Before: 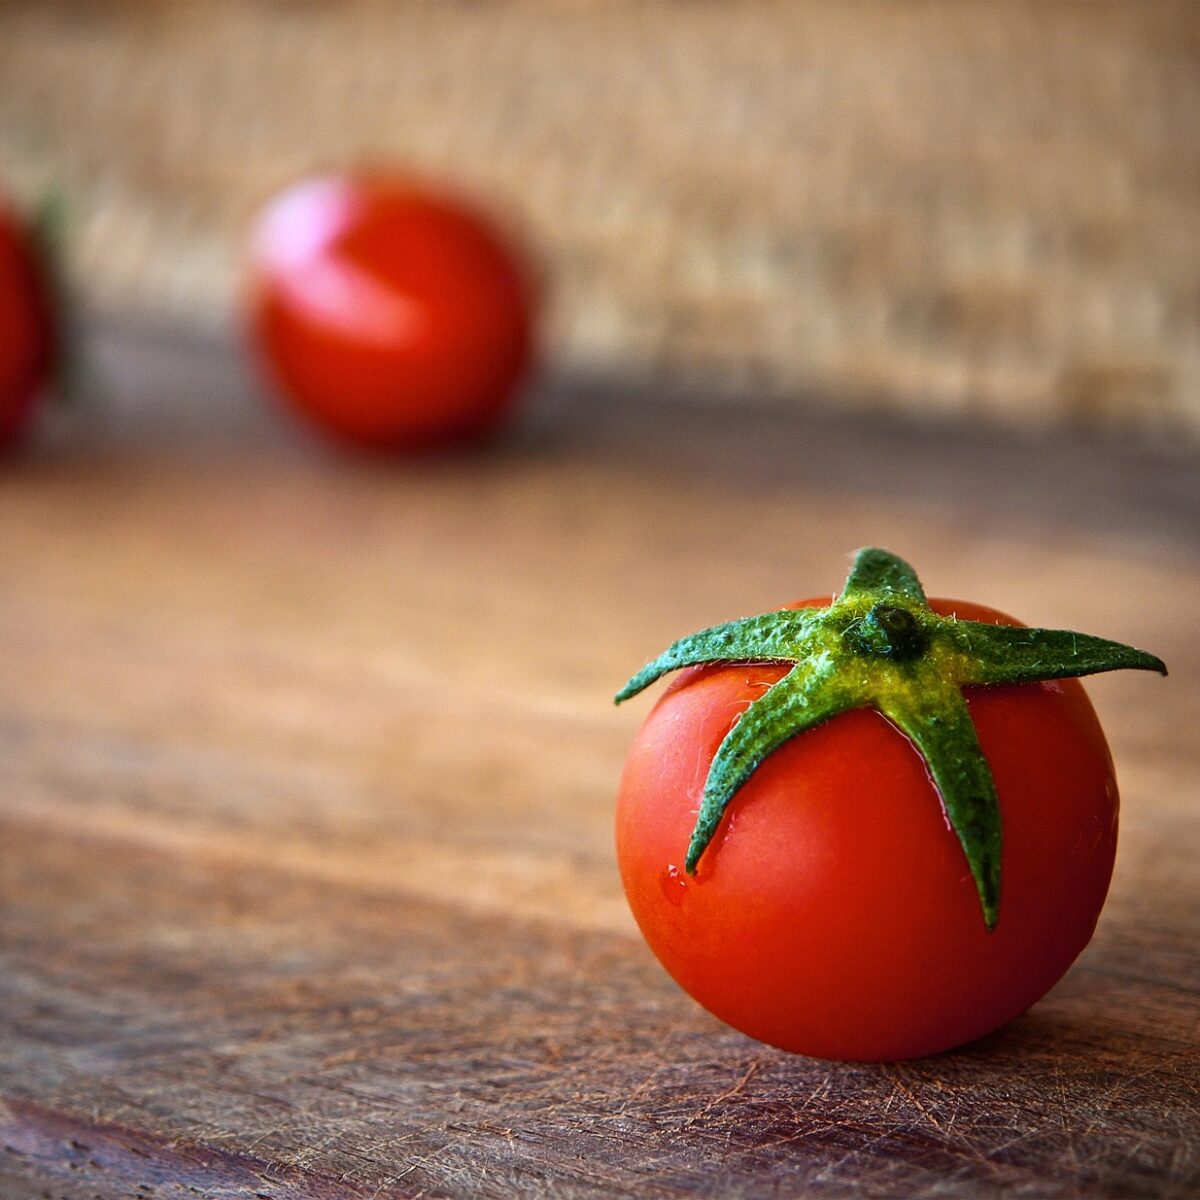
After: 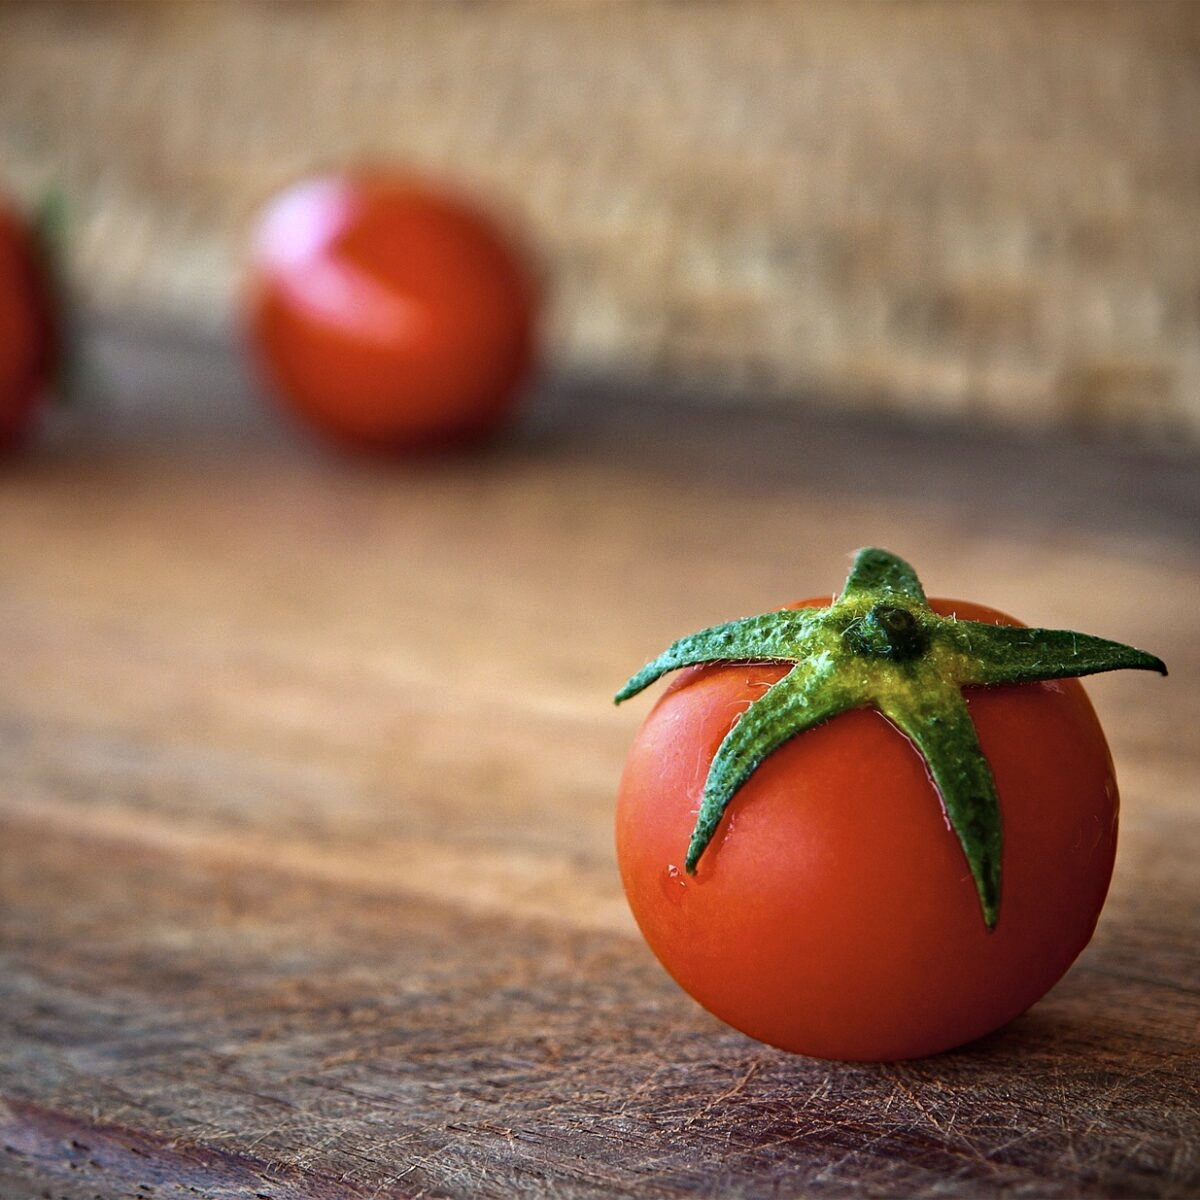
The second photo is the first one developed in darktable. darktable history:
color correction: highlights b* -0.026, saturation 0.814
haze removal: compatibility mode true, adaptive false
